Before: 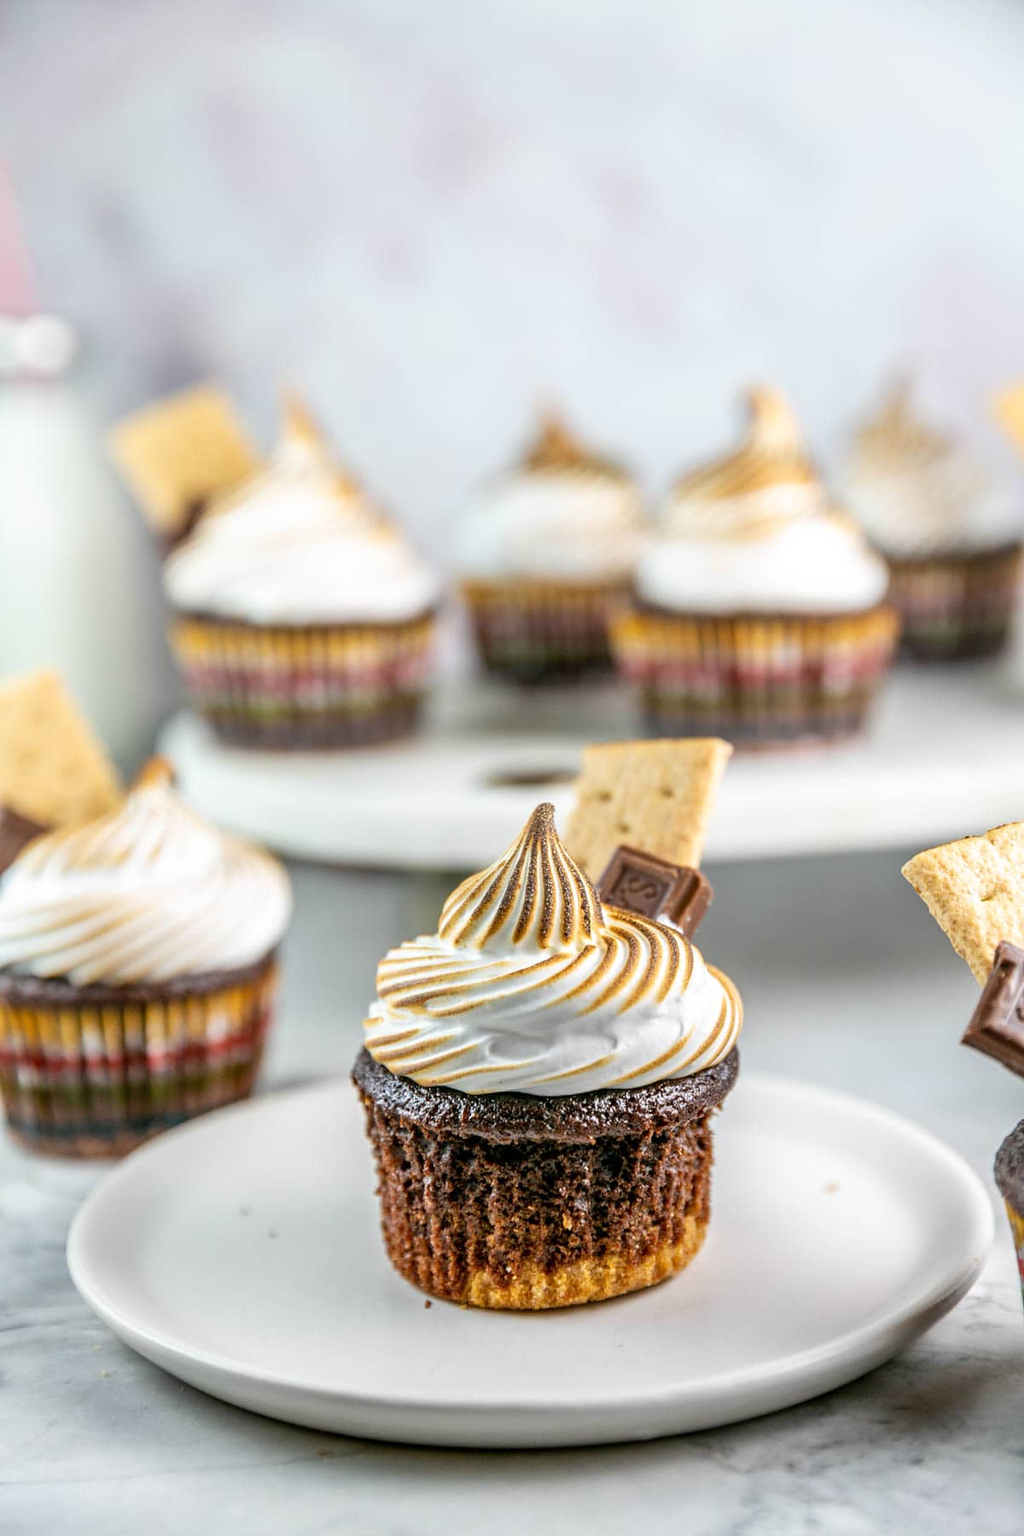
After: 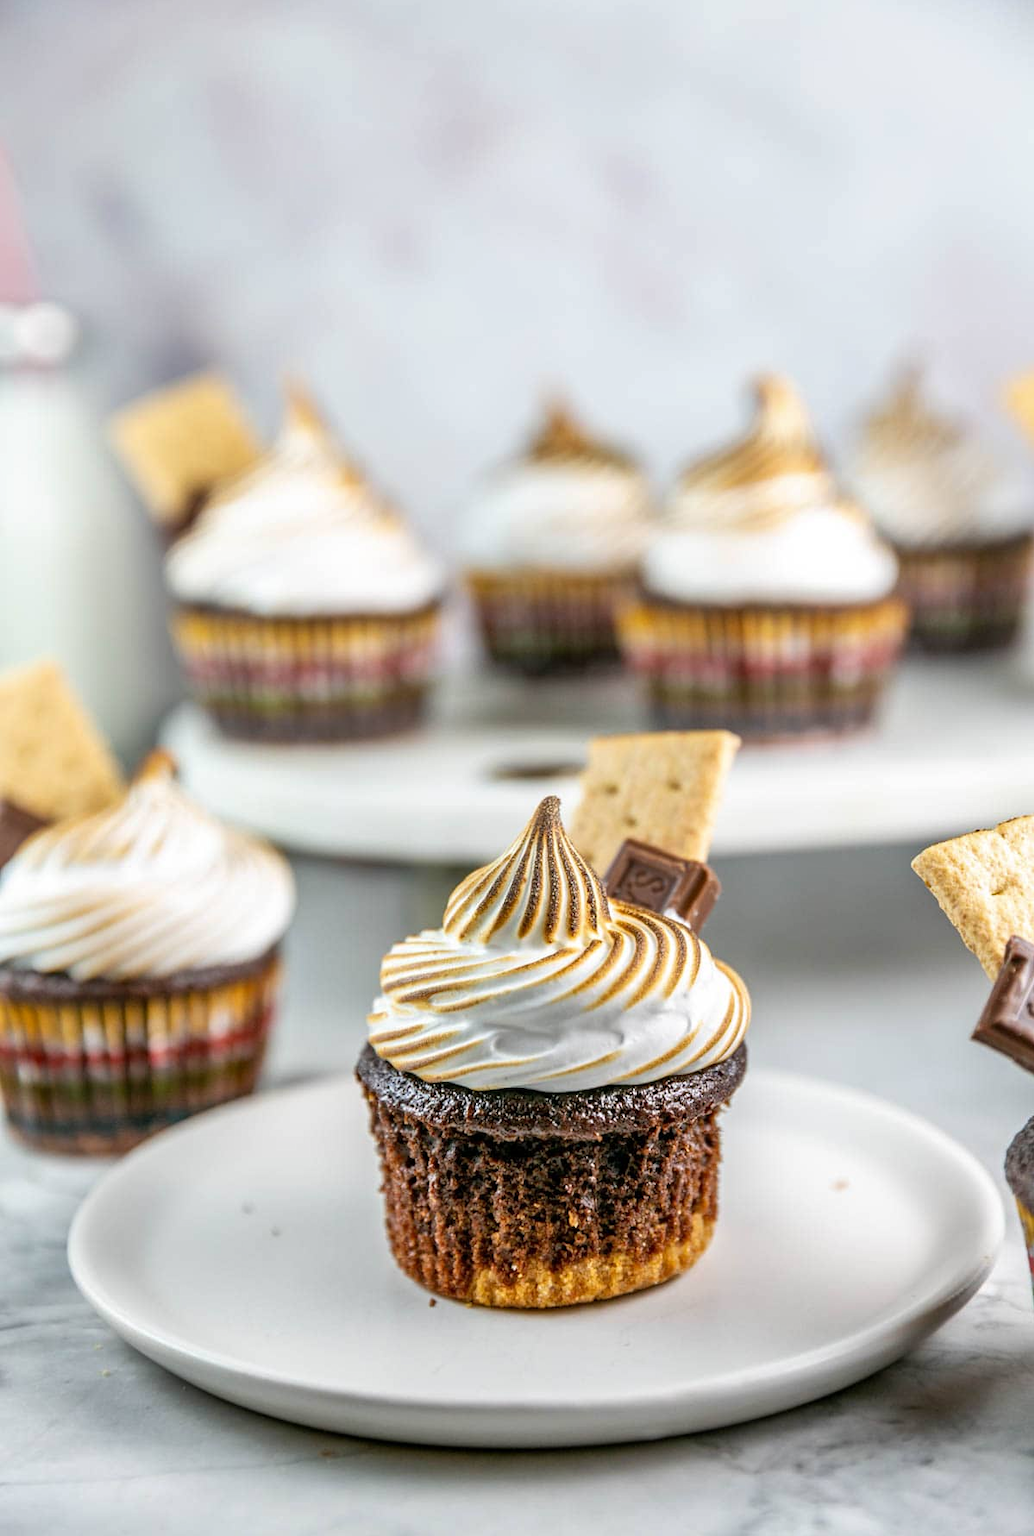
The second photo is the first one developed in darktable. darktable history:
shadows and highlights: shadows 37.27, highlights -28.18, soften with gaussian
crop: top 1.049%, right 0.001%
